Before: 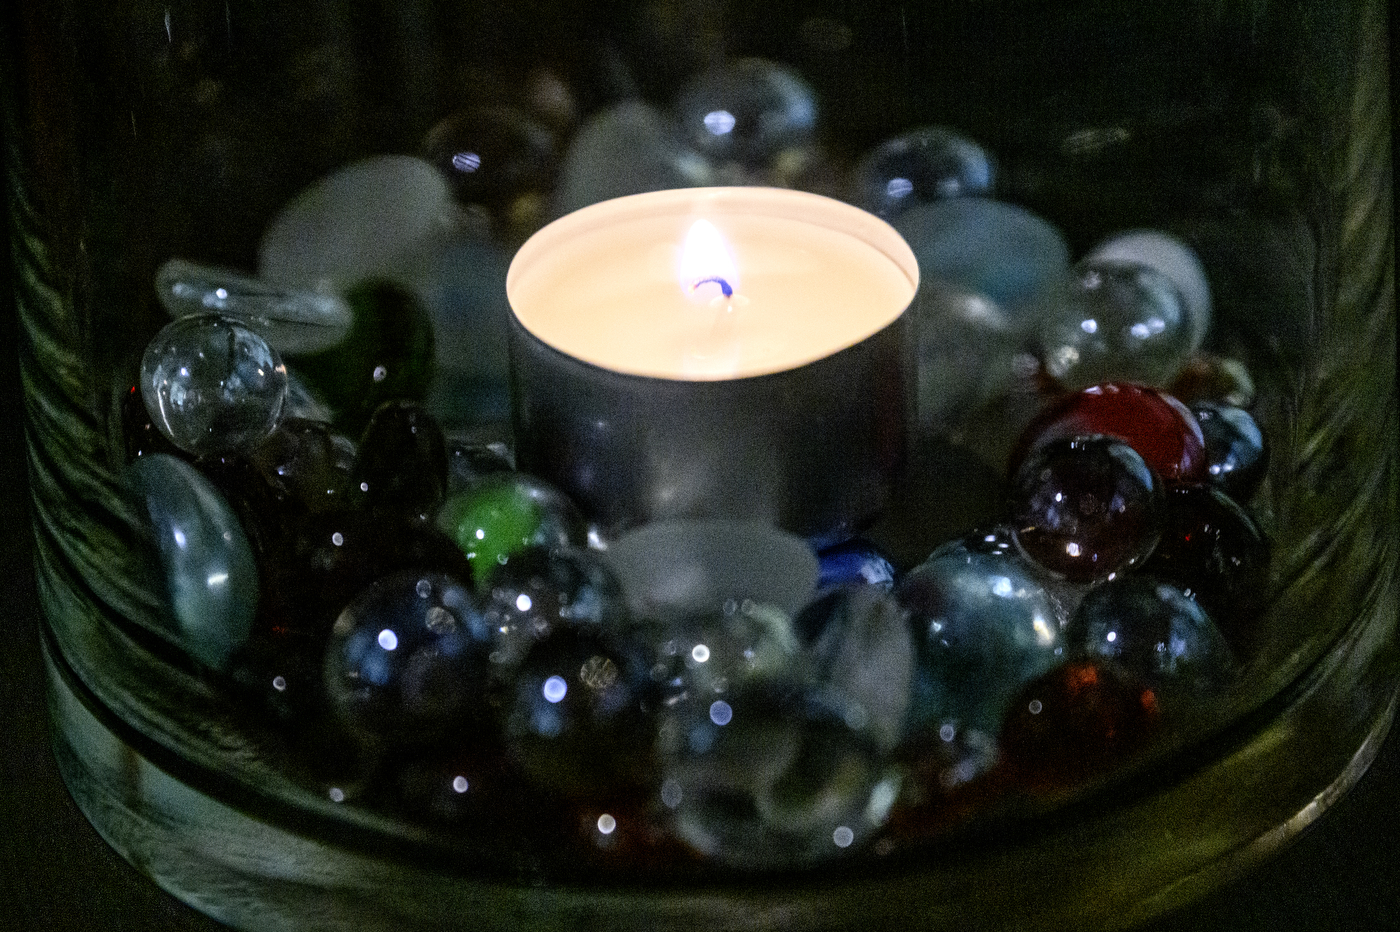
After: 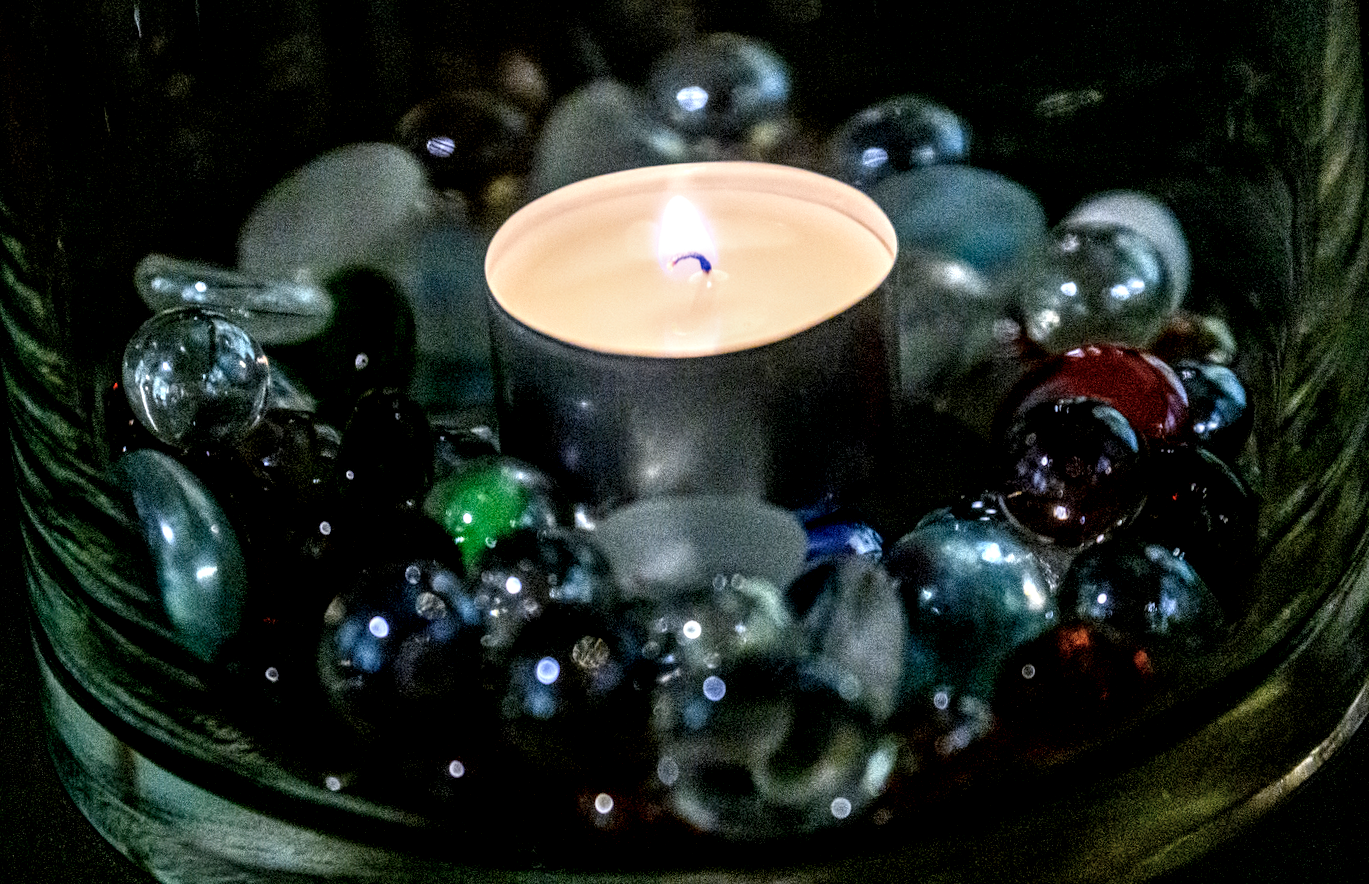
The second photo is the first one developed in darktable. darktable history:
rotate and perspective: rotation -2°, crop left 0.022, crop right 0.978, crop top 0.049, crop bottom 0.951
local contrast: highlights 19%, detail 186%
